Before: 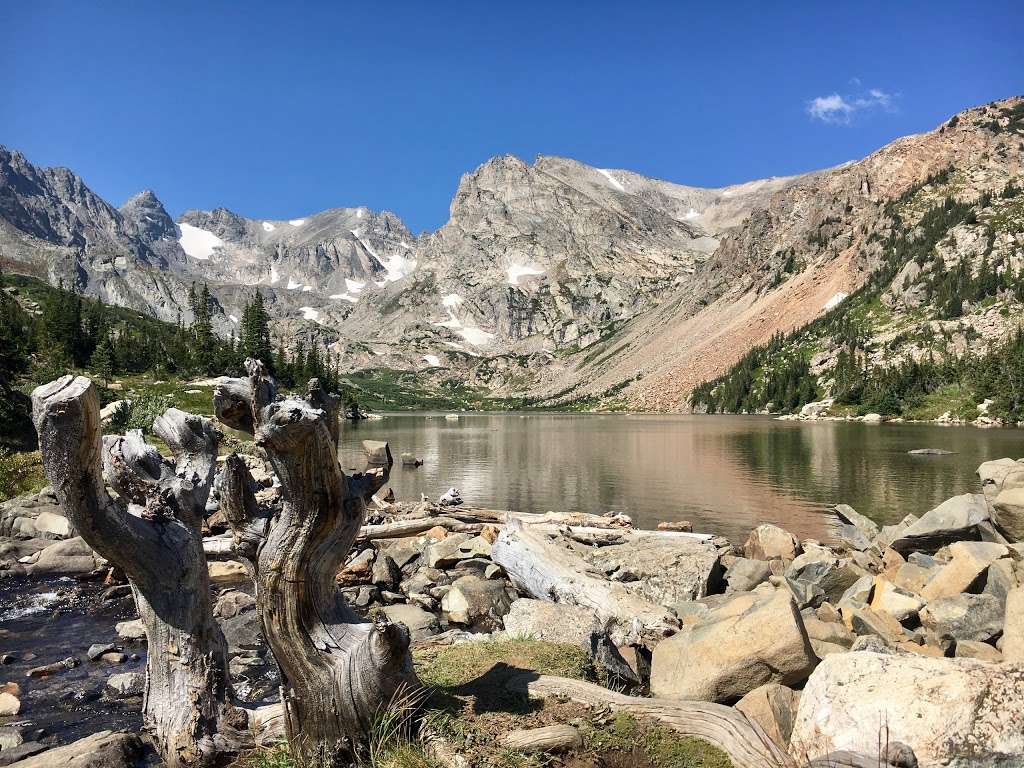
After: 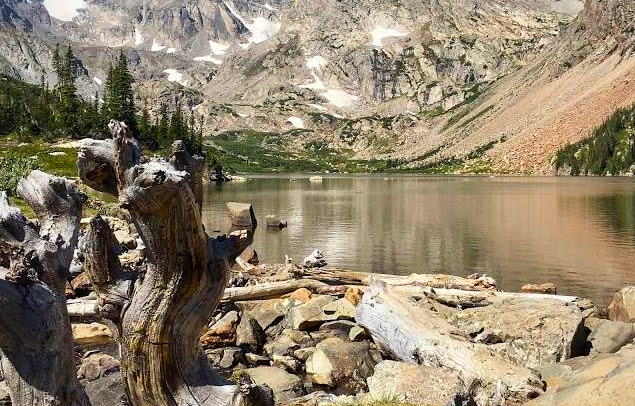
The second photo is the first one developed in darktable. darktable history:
vignetting: fall-off radius 61.15%, brightness -0.186, saturation -0.306, center (-0.032, -0.044)
crop: left 13.3%, top 31.098%, right 24.666%, bottom 15.942%
color balance rgb: power › luminance 1.17%, power › chroma 0.406%, power › hue 30.69°, perceptual saturation grading › global saturation 25.918%, global vibrance 20%
